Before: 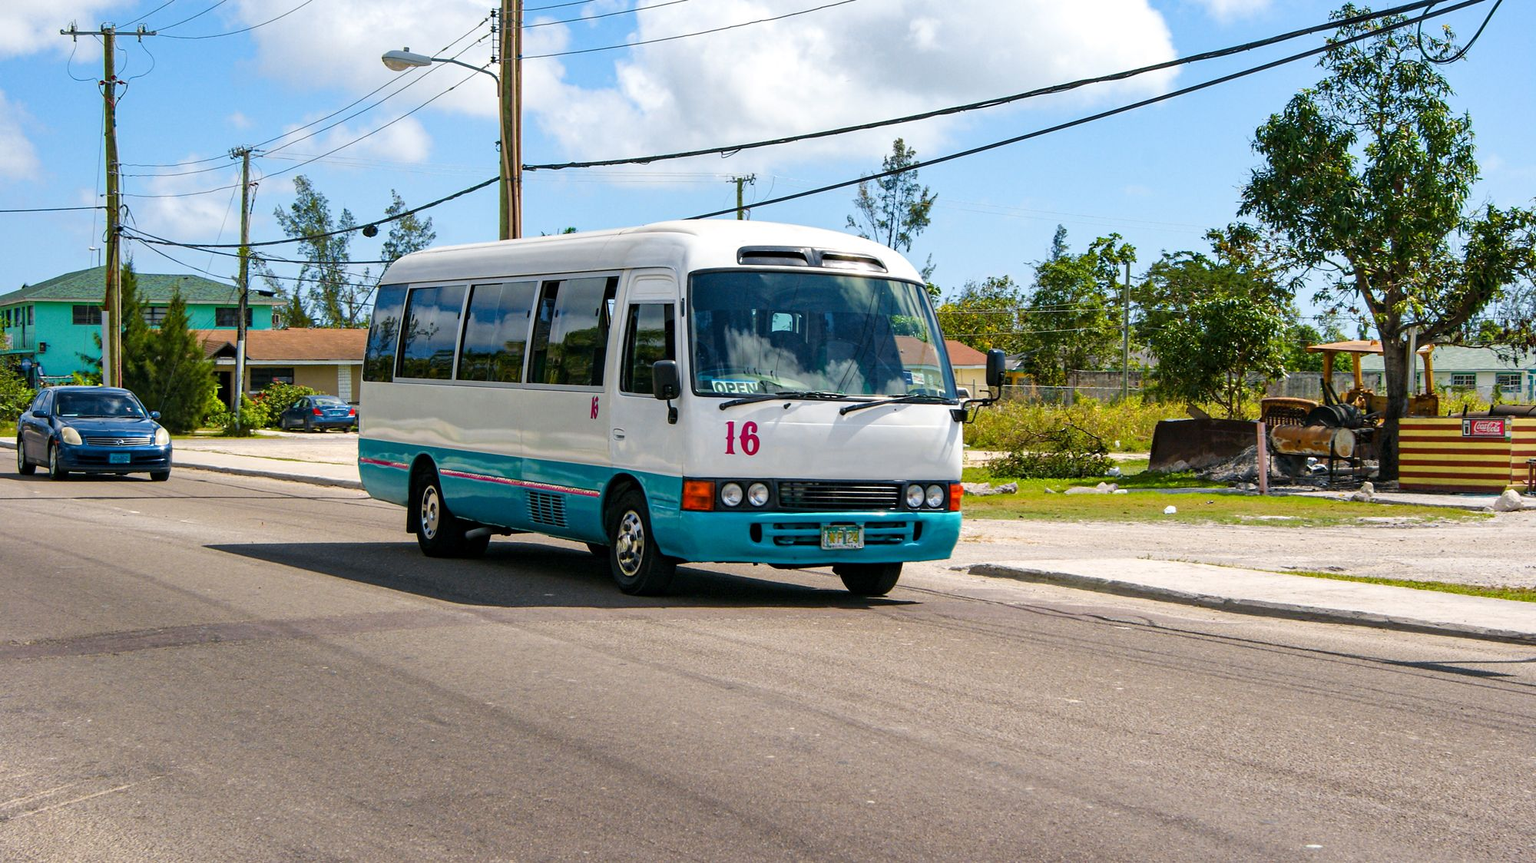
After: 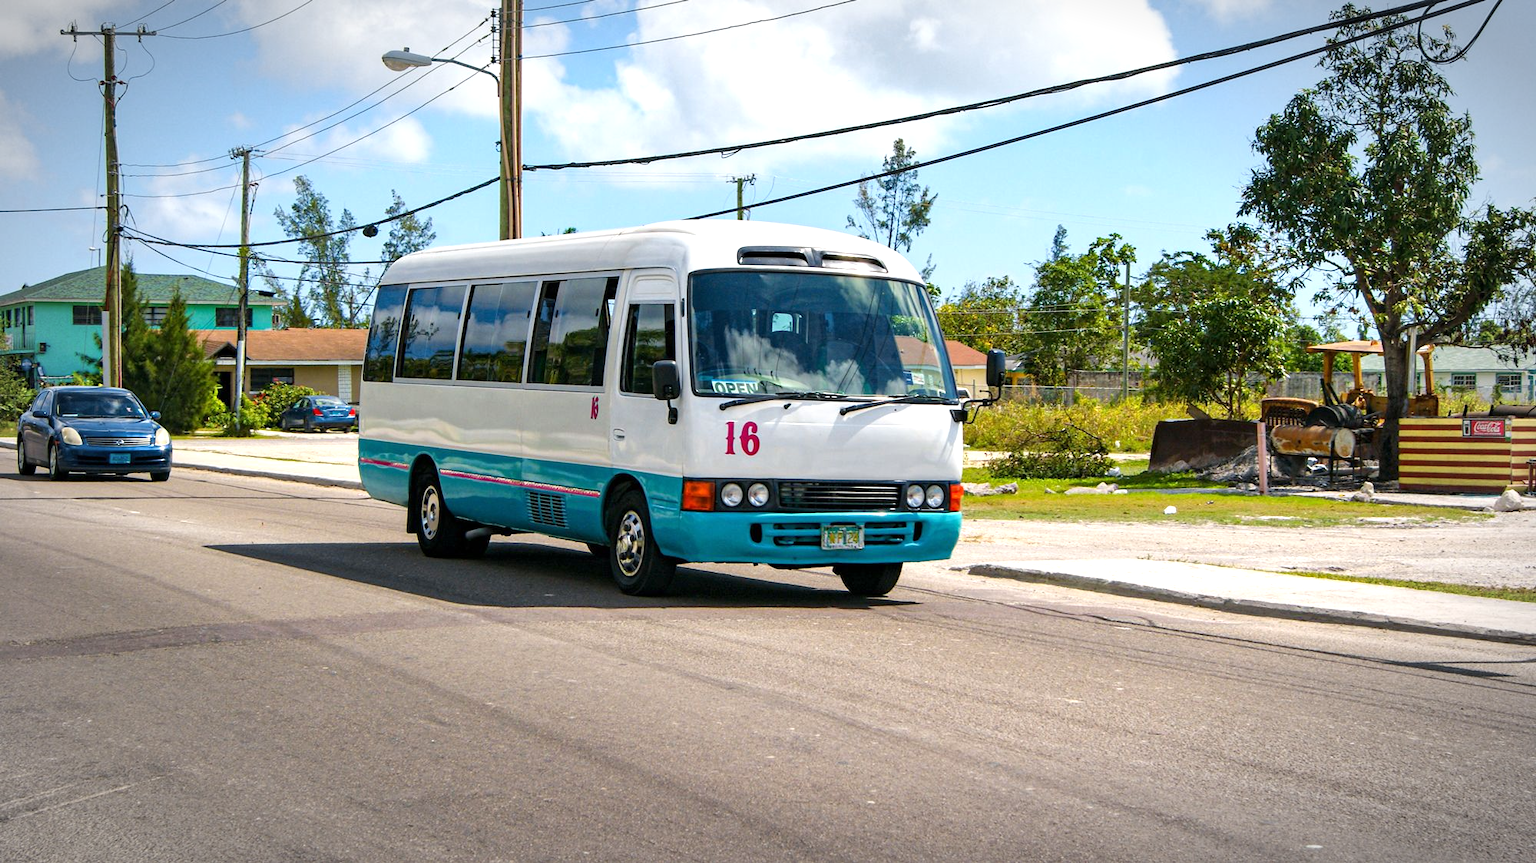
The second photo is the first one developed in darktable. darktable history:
vignetting: automatic ratio true
exposure: exposure 0.376 EV, compensate highlight preservation false
